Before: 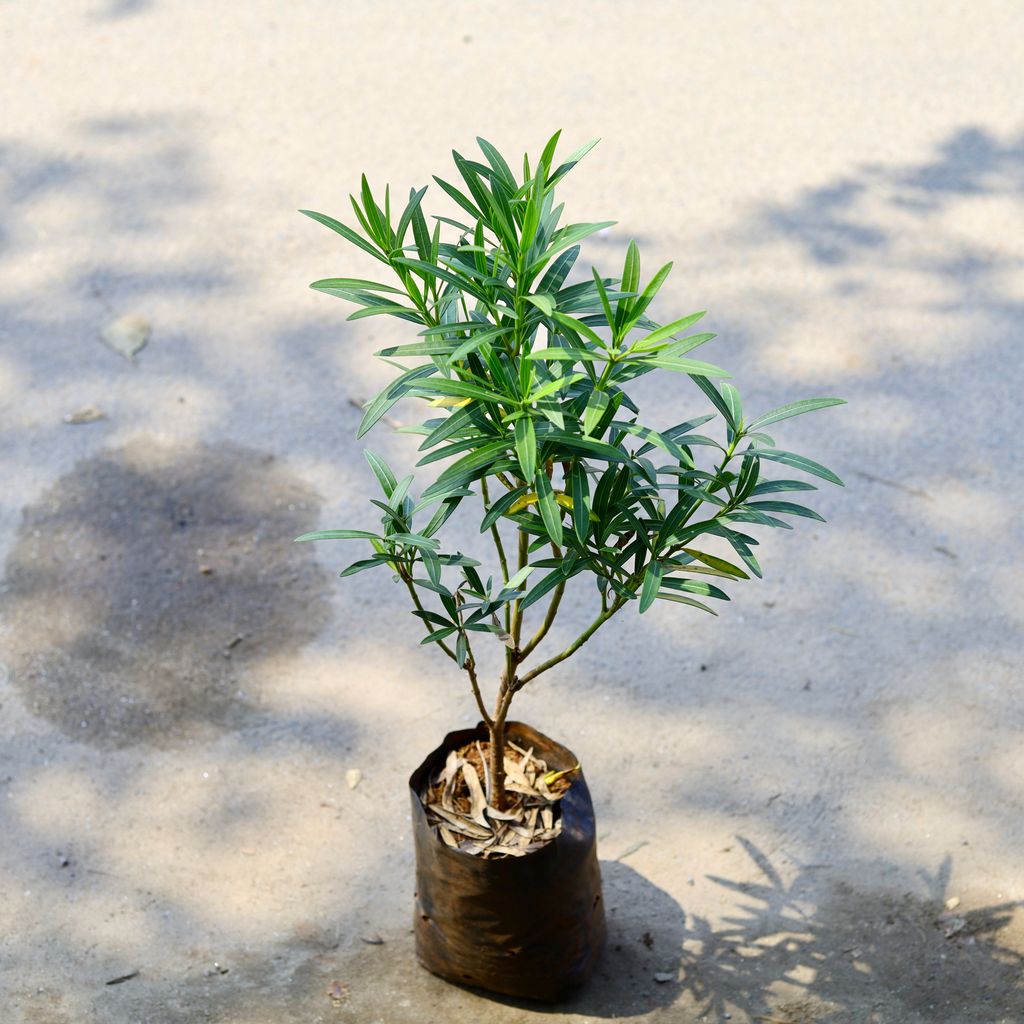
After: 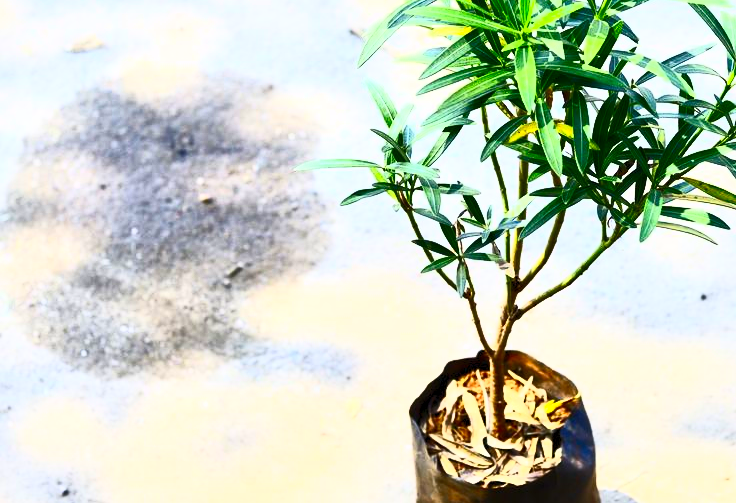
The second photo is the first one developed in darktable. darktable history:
contrast equalizer: octaves 7, y [[0.439, 0.44, 0.442, 0.457, 0.493, 0.498], [0.5 ×6], [0.5 ×6], [0 ×6], [0 ×6]], mix -0.181
contrast brightness saturation: contrast 0.812, brightness 0.594, saturation 0.586
local contrast: mode bilateral grid, contrast 20, coarseness 49, detail 119%, midtone range 0.2
sharpen: radius 2.855, amount 0.855, threshold 47.146
crop: top 36.294%, right 28.092%, bottom 14.576%
